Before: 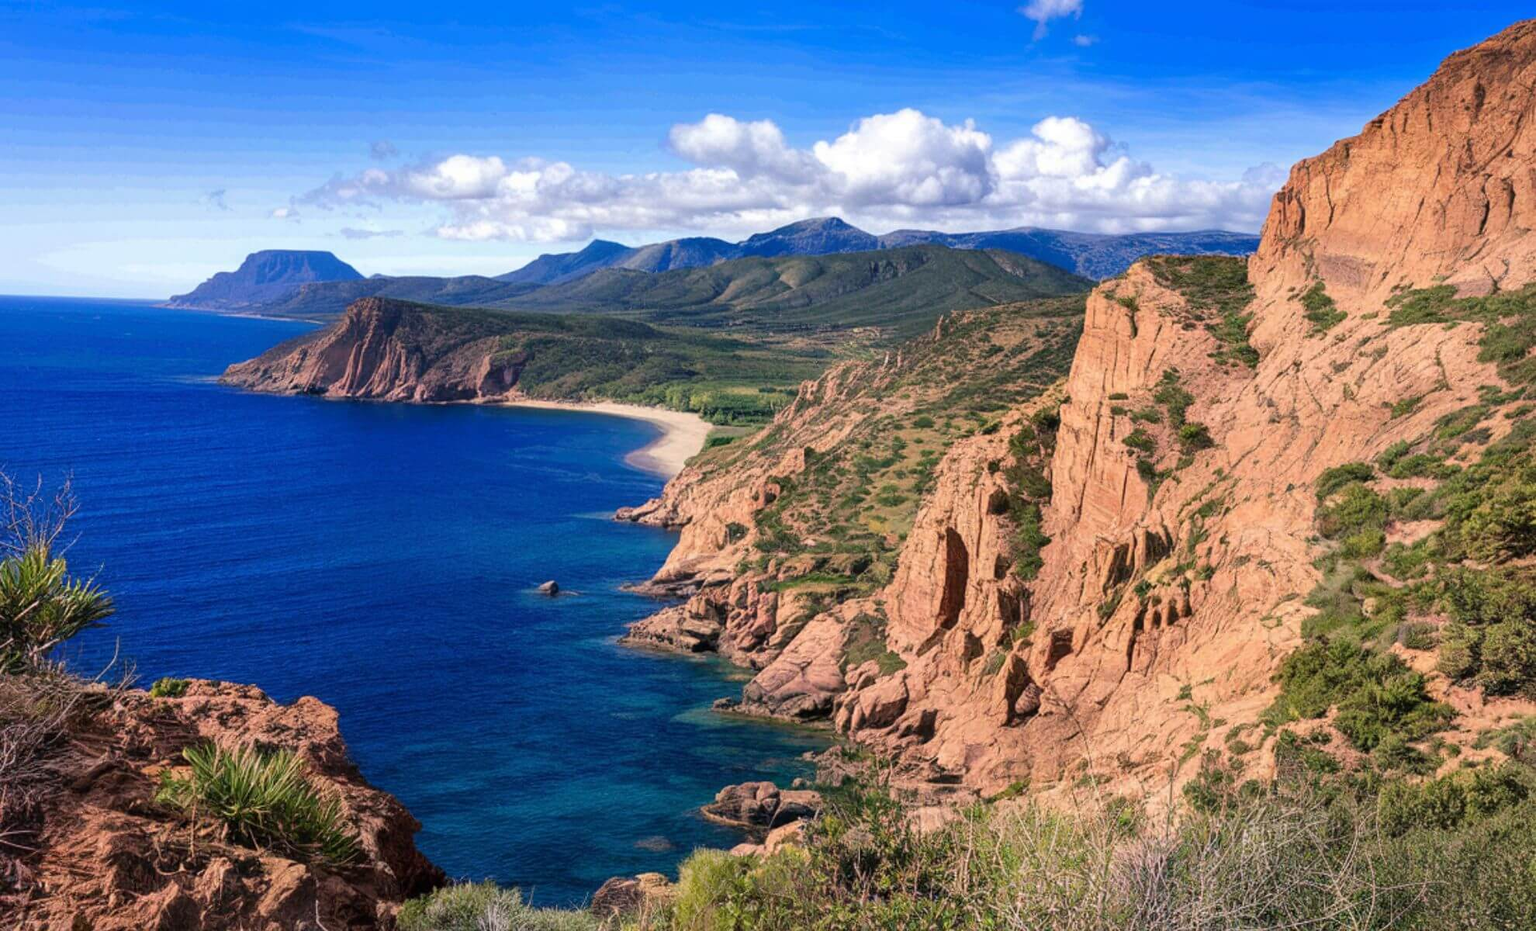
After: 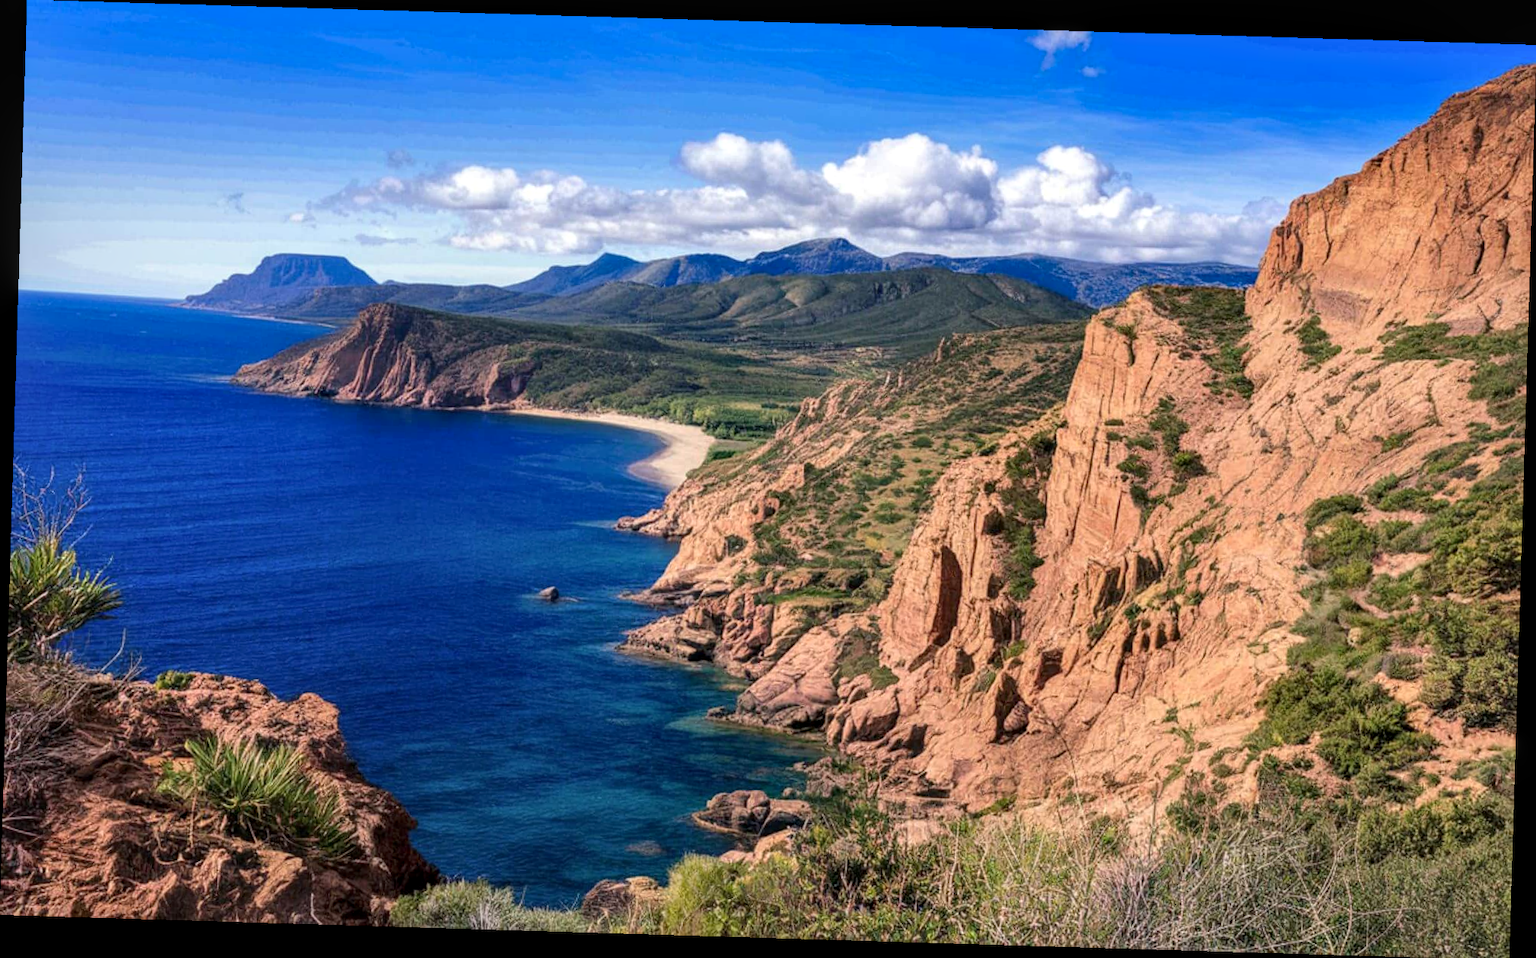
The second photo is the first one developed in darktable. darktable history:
local contrast: on, module defaults
rotate and perspective: rotation 1.72°, automatic cropping off
